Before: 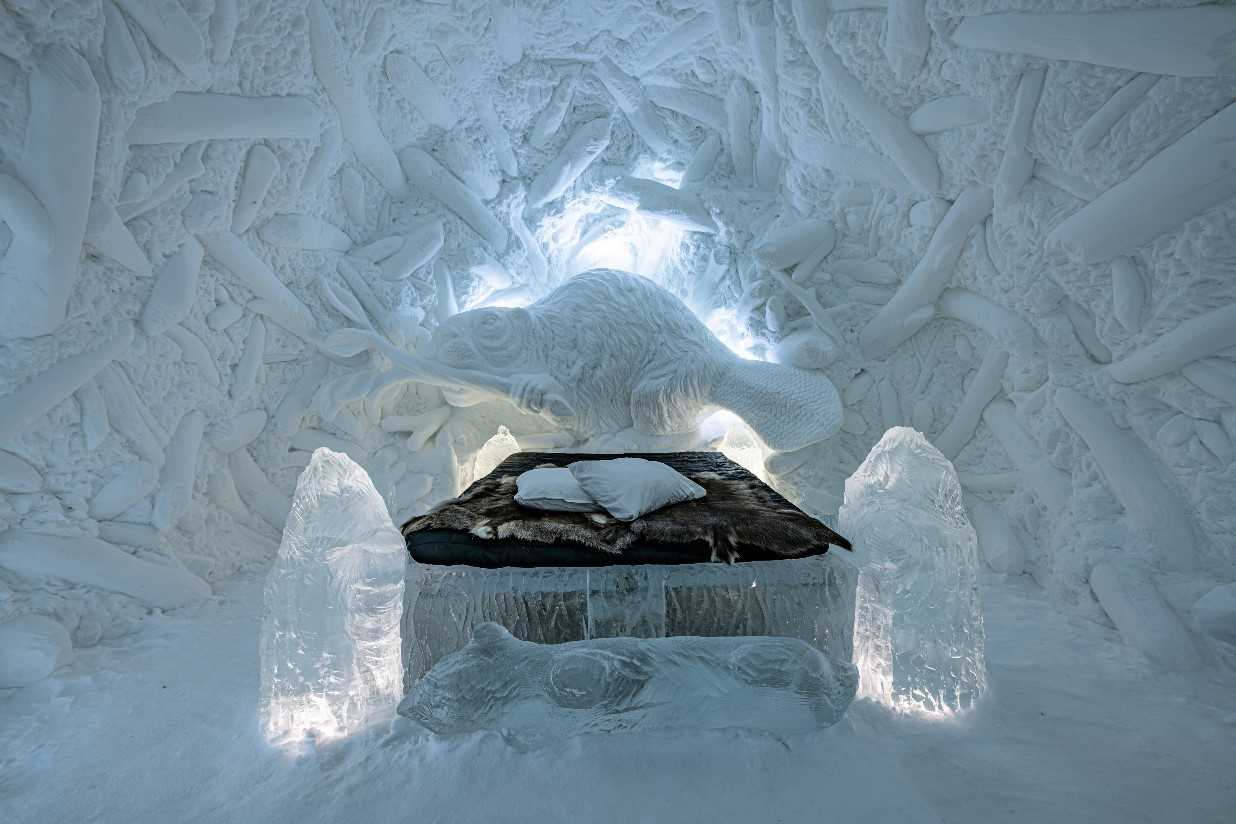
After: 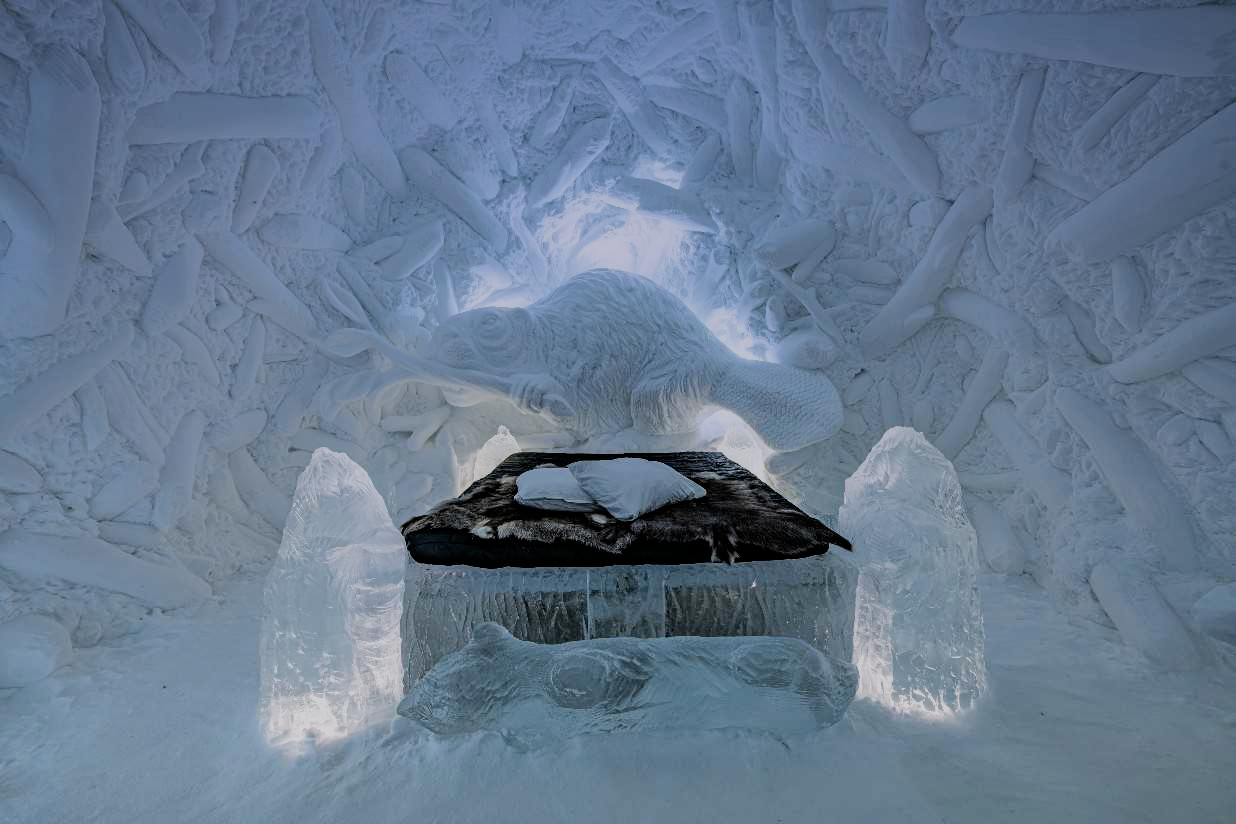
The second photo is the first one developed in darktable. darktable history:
graduated density: hue 238.83°, saturation 50%
filmic rgb: black relative exposure -7.65 EV, white relative exposure 4.56 EV, hardness 3.61
